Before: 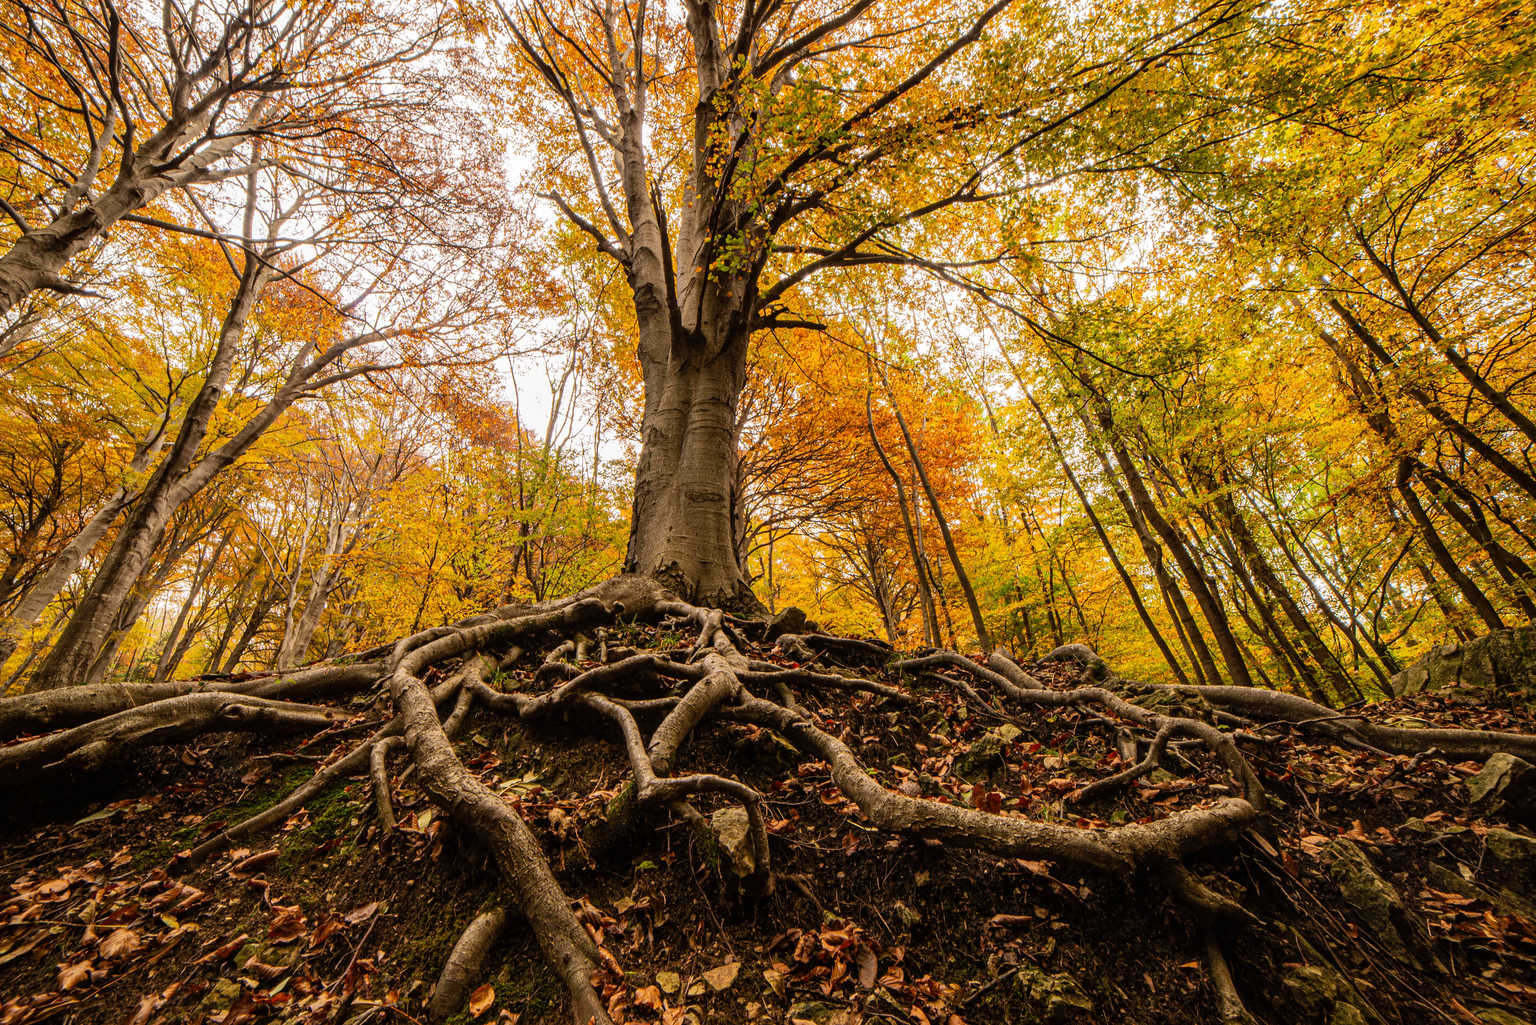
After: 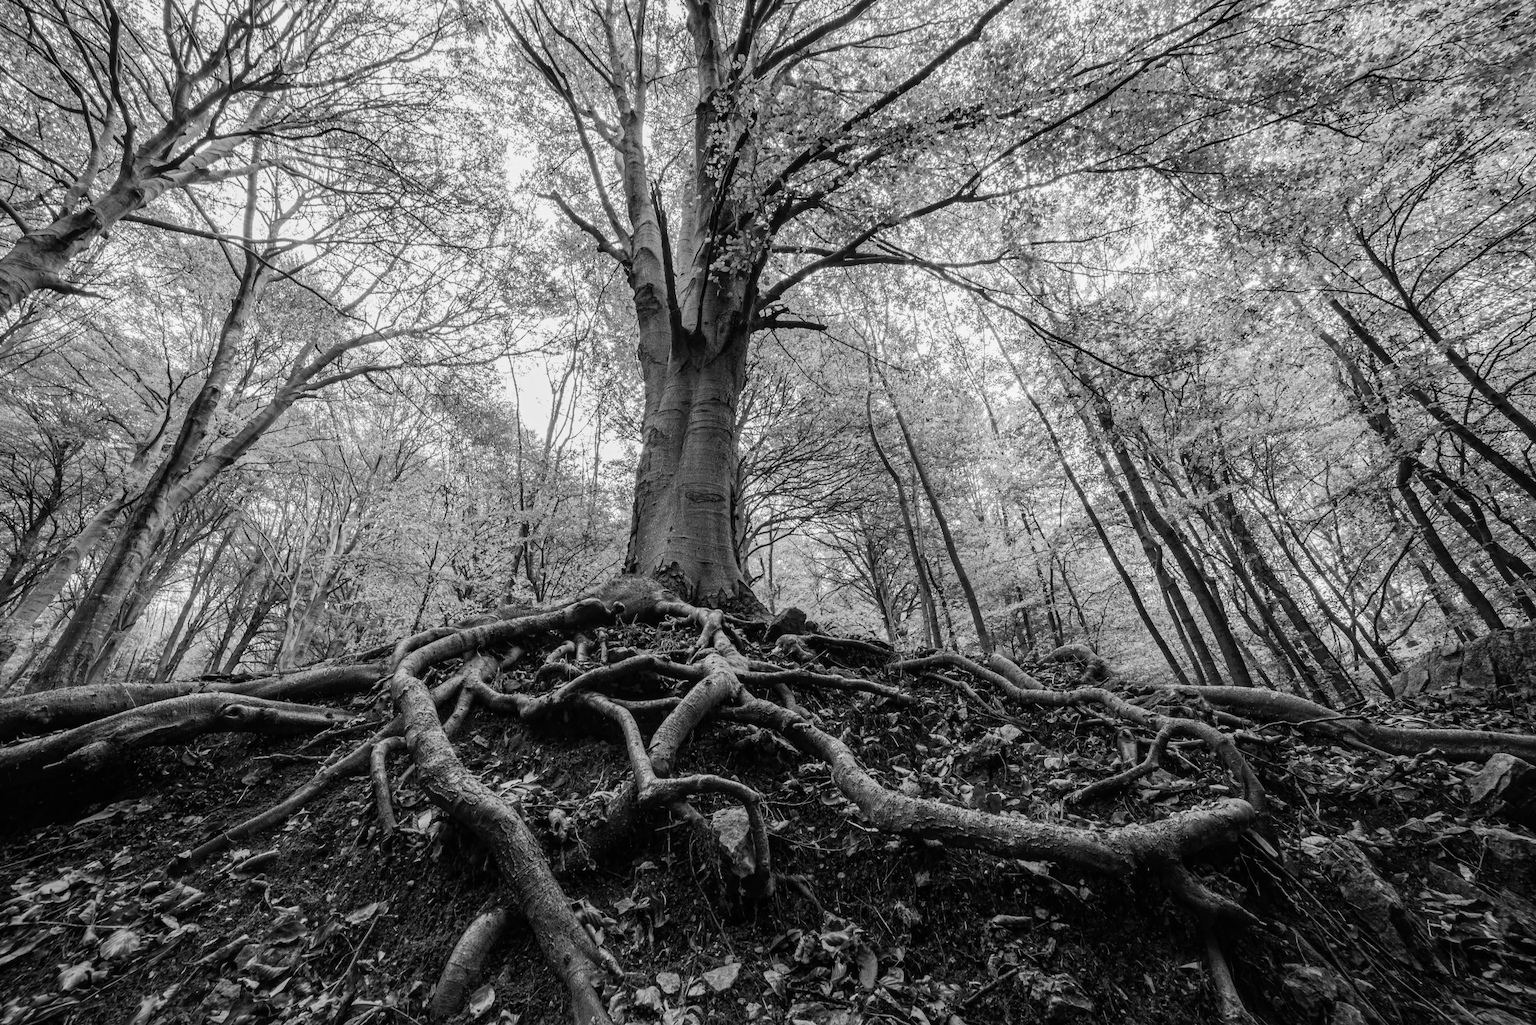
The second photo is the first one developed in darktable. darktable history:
white balance: red 0.986, blue 1.01
monochrome: a 30.25, b 92.03
